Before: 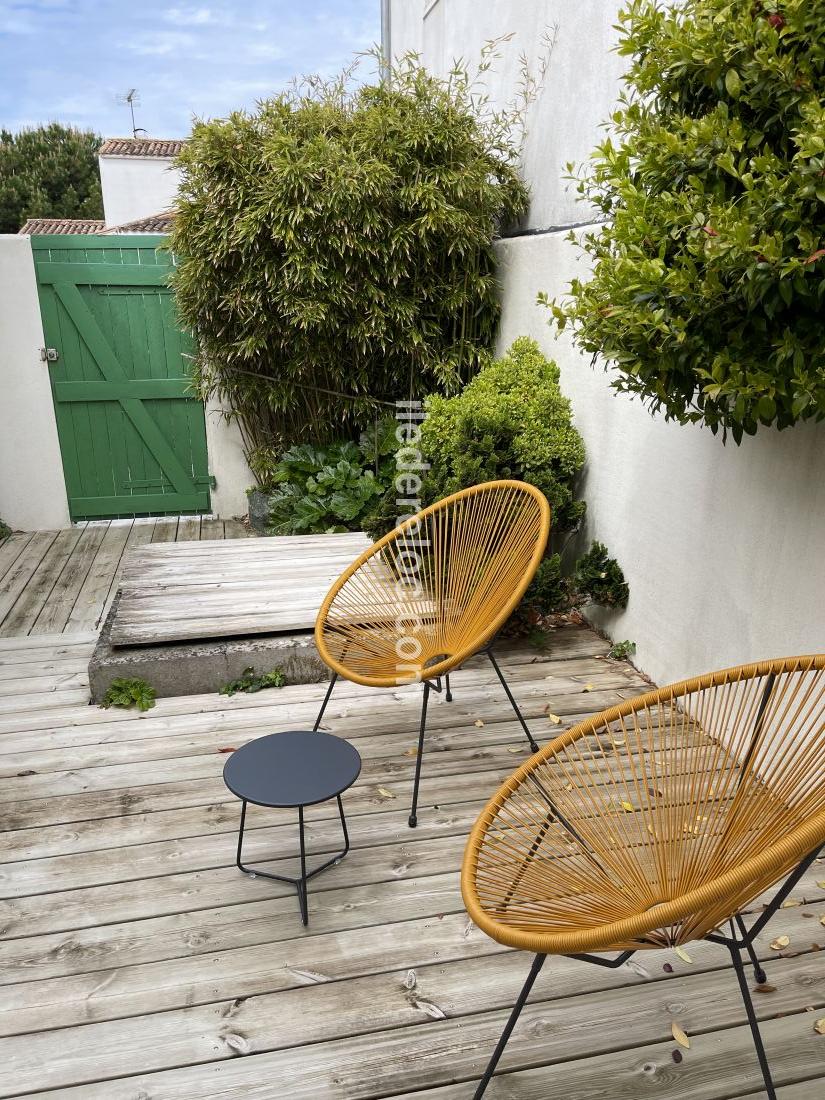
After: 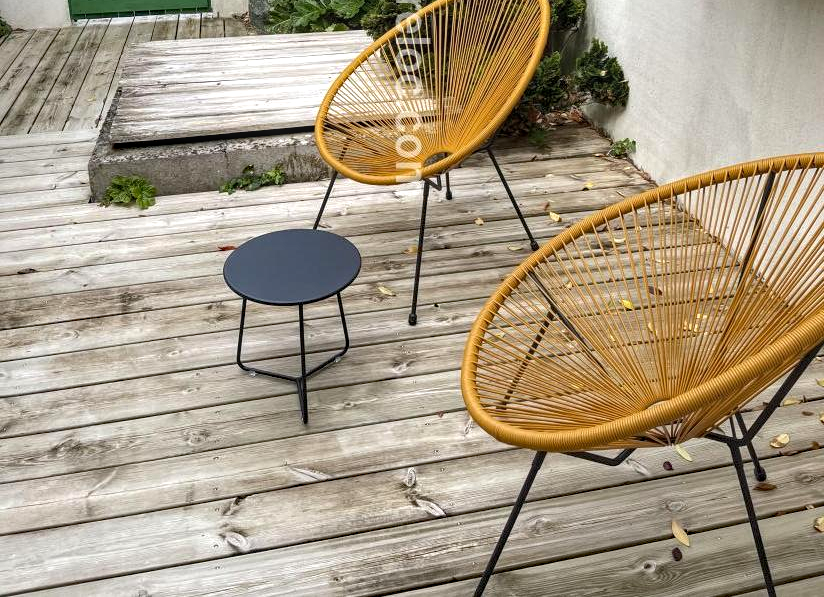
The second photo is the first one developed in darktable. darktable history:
local contrast: on, module defaults
levels: levels [0, 0.476, 0.951]
crop and rotate: top 45.683%, right 0.083%
haze removal: compatibility mode true, adaptive false
